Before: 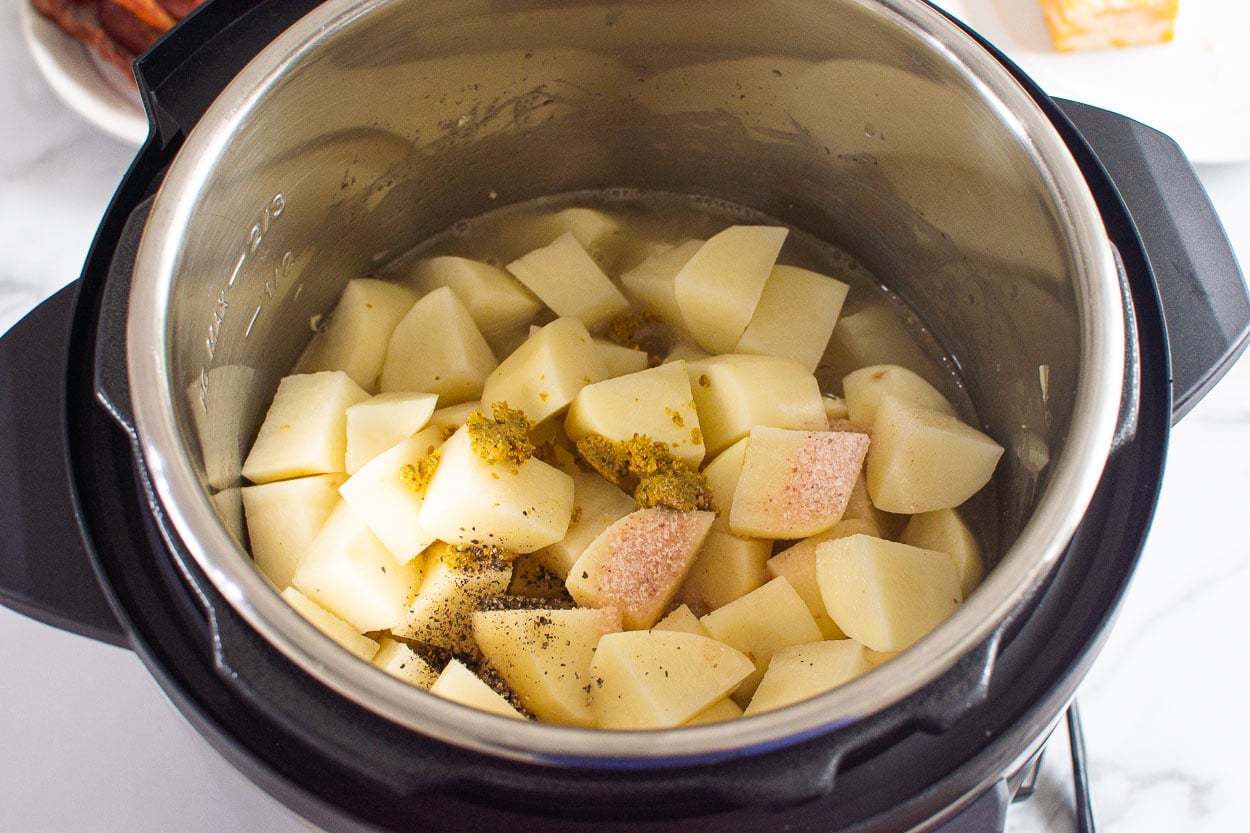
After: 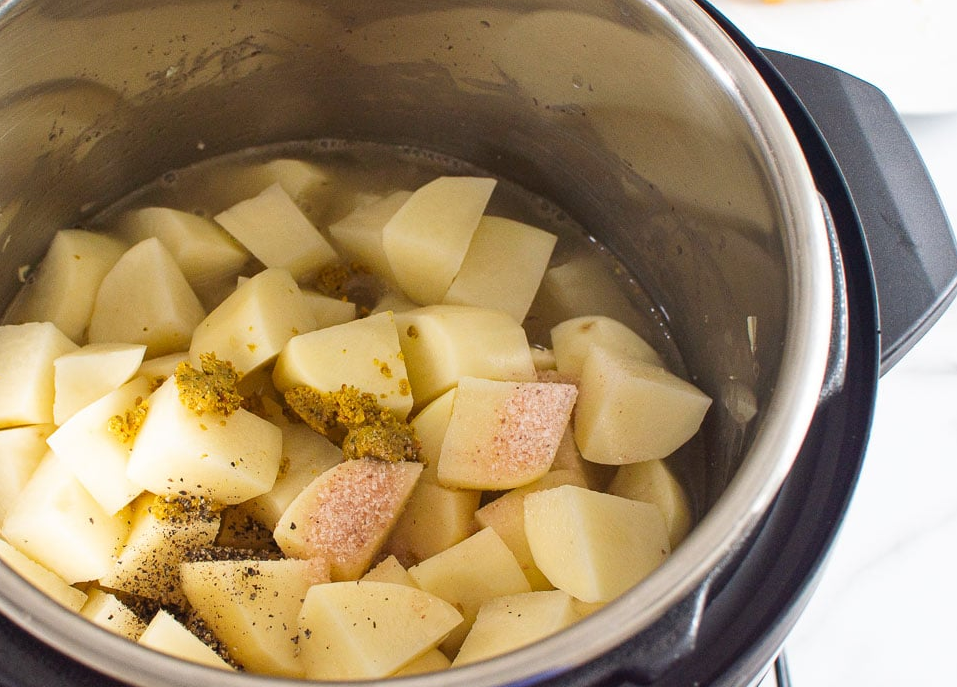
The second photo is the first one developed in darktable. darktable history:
crop: left 23.43%, top 5.893%, bottom 11.553%
